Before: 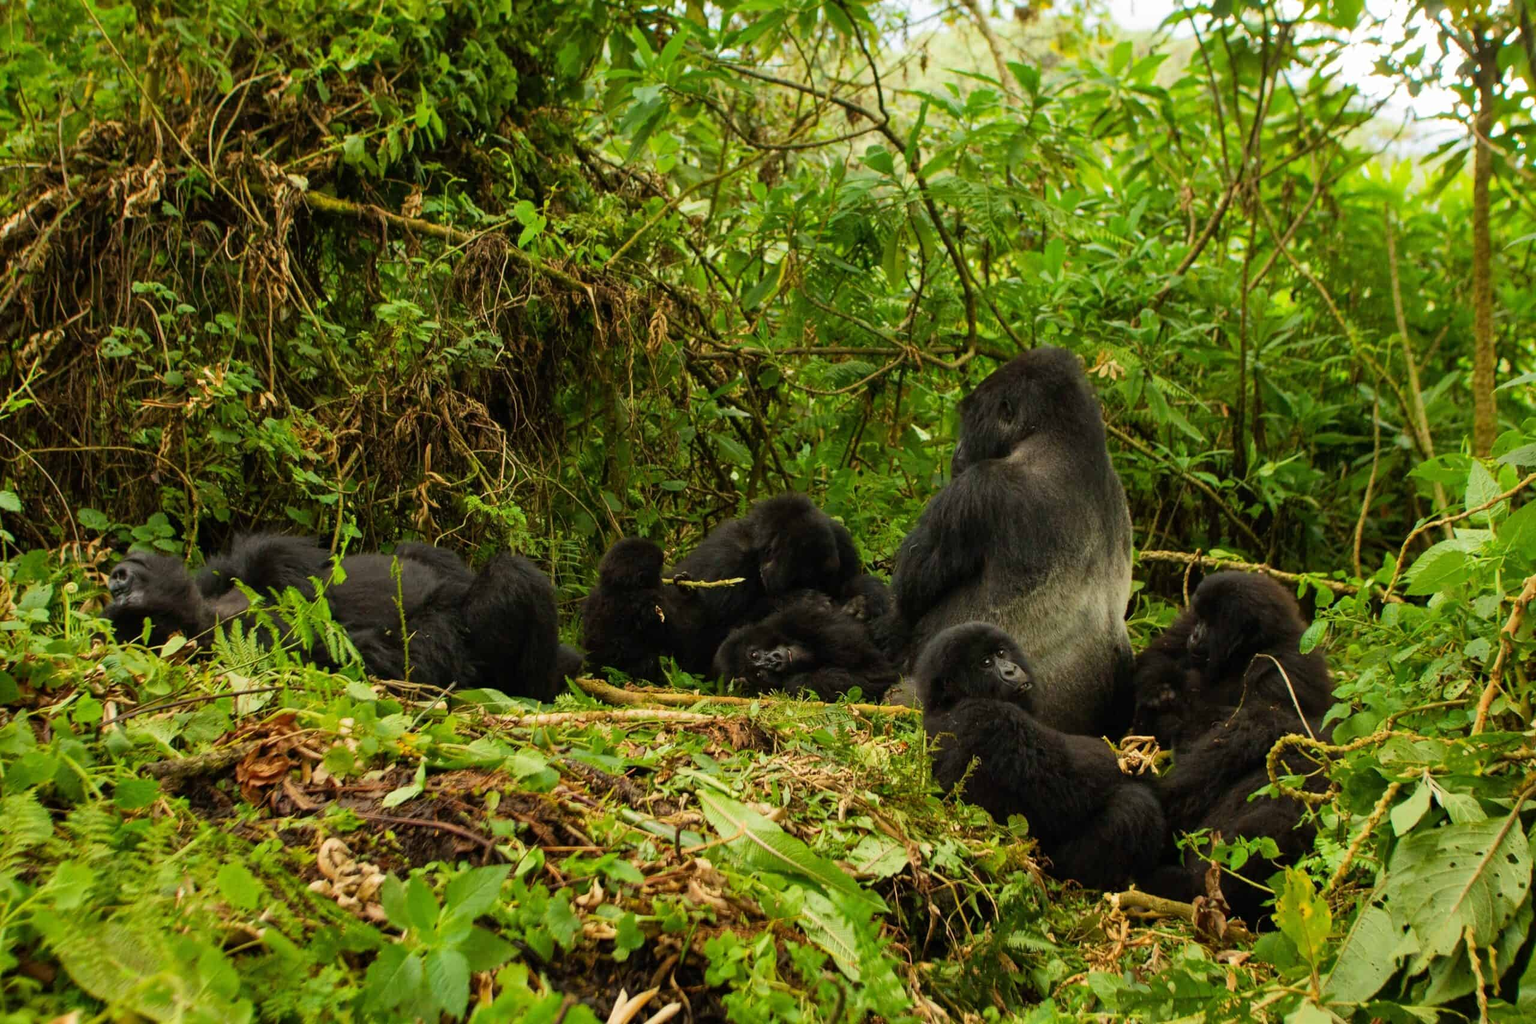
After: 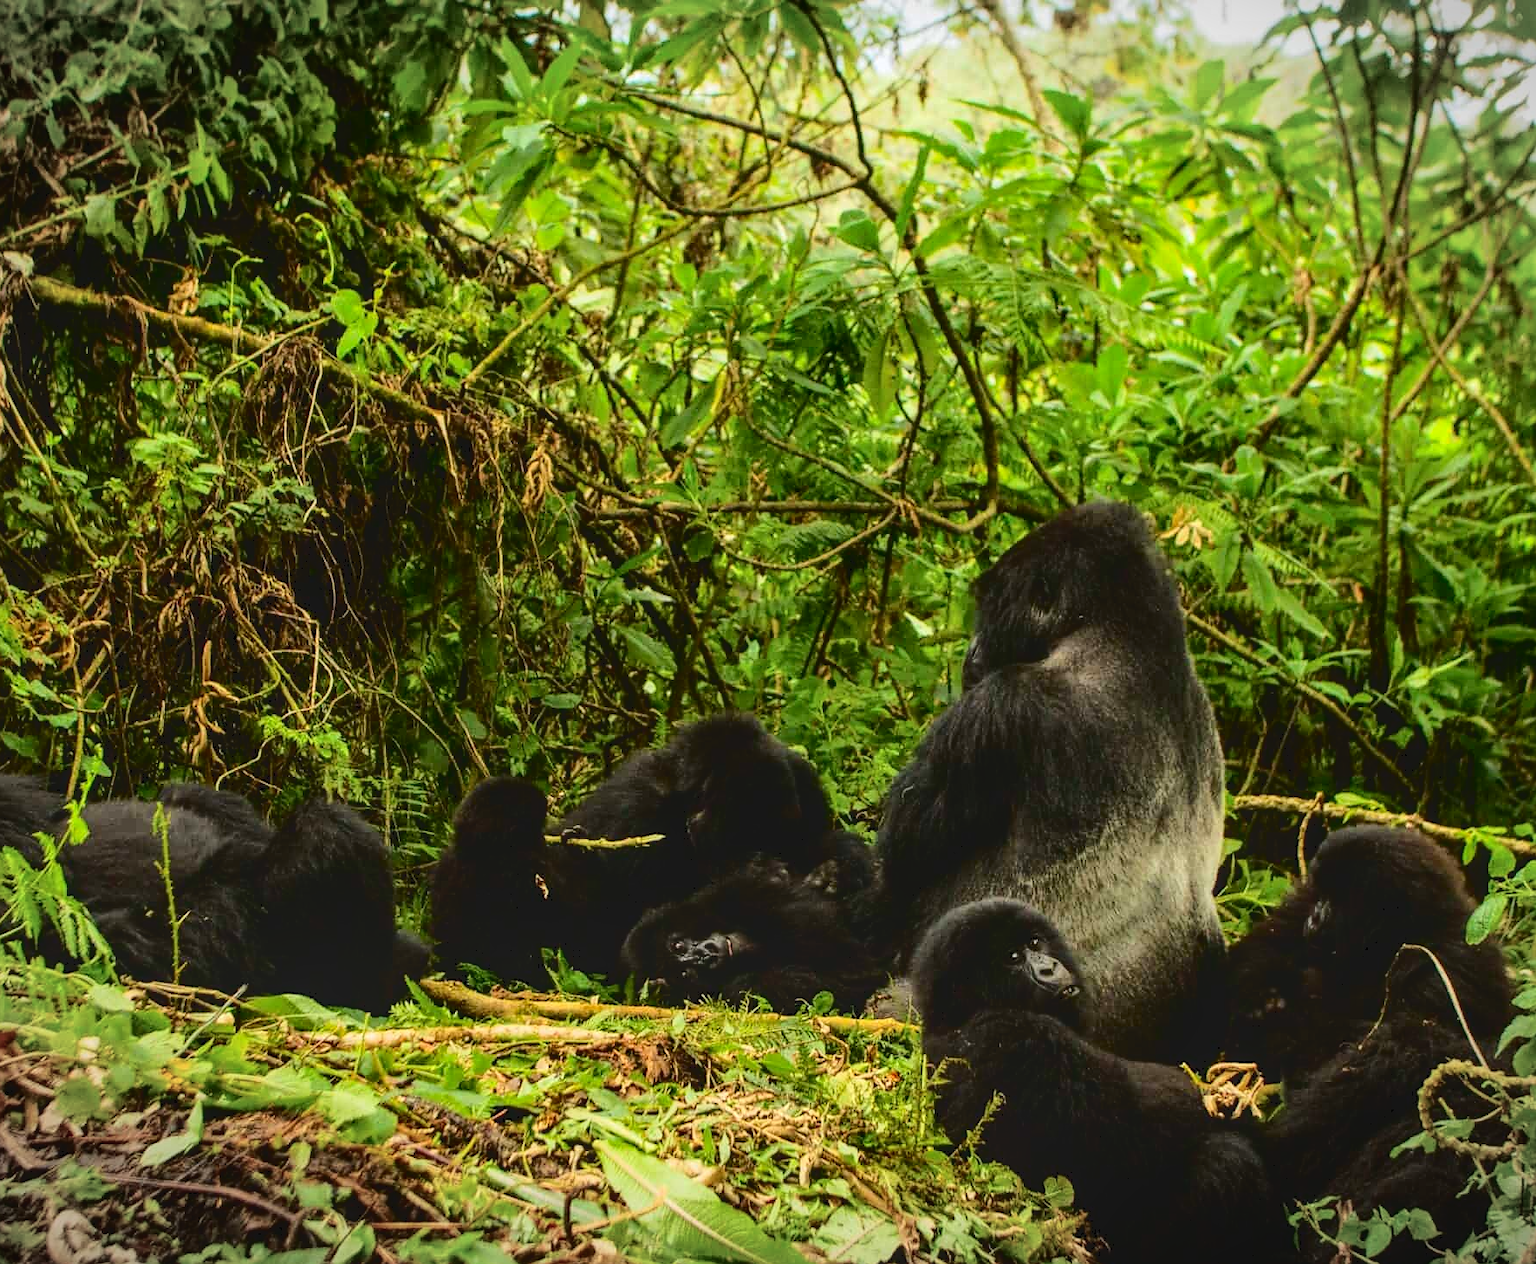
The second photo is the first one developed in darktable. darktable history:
vignetting: fall-off start 100.29%, width/height ratio 1.306, unbound false
crop: left 18.591%, right 12.168%, bottom 14.425%
contrast brightness saturation: saturation 0.133
tone curve: curves: ch0 [(0, 0) (0.003, 0.085) (0.011, 0.086) (0.025, 0.086) (0.044, 0.088) (0.069, 0.093) (0.1, 0.102) (0.136, 0.12) (0.177, 0.157) (0.224, 0.203) (0.277, 0.277) (0.335, 0.36) (0.399, 0.463) (0.468, 0.559) (0.543, 0.626) (0.623, 0.703) (0.709, 0.789) (0.801, 0.869) (0.898, 0.927) (1, 1)], color space Lab, independent channels, preserve colors none
tone equalizer: edges refinement/feathering 500, mask exposure compensation -1.57 EV, preserve details no
sharpen: radius 0.998
local contrast: on, module defaults
